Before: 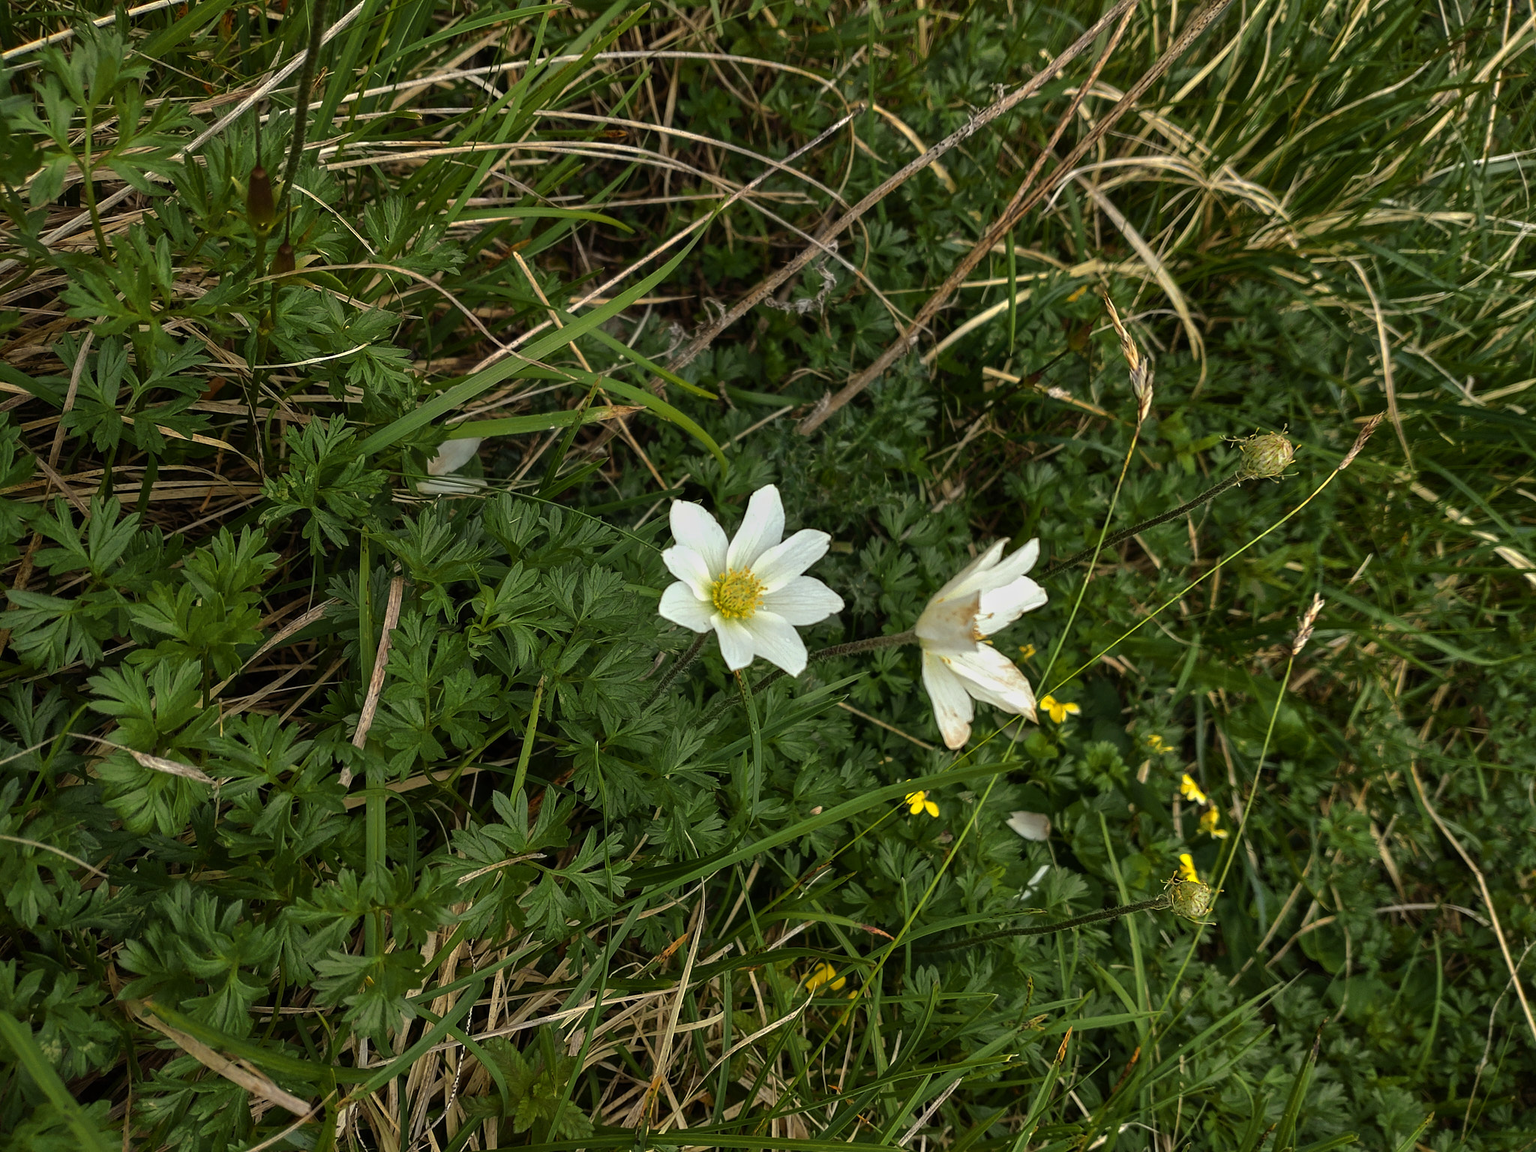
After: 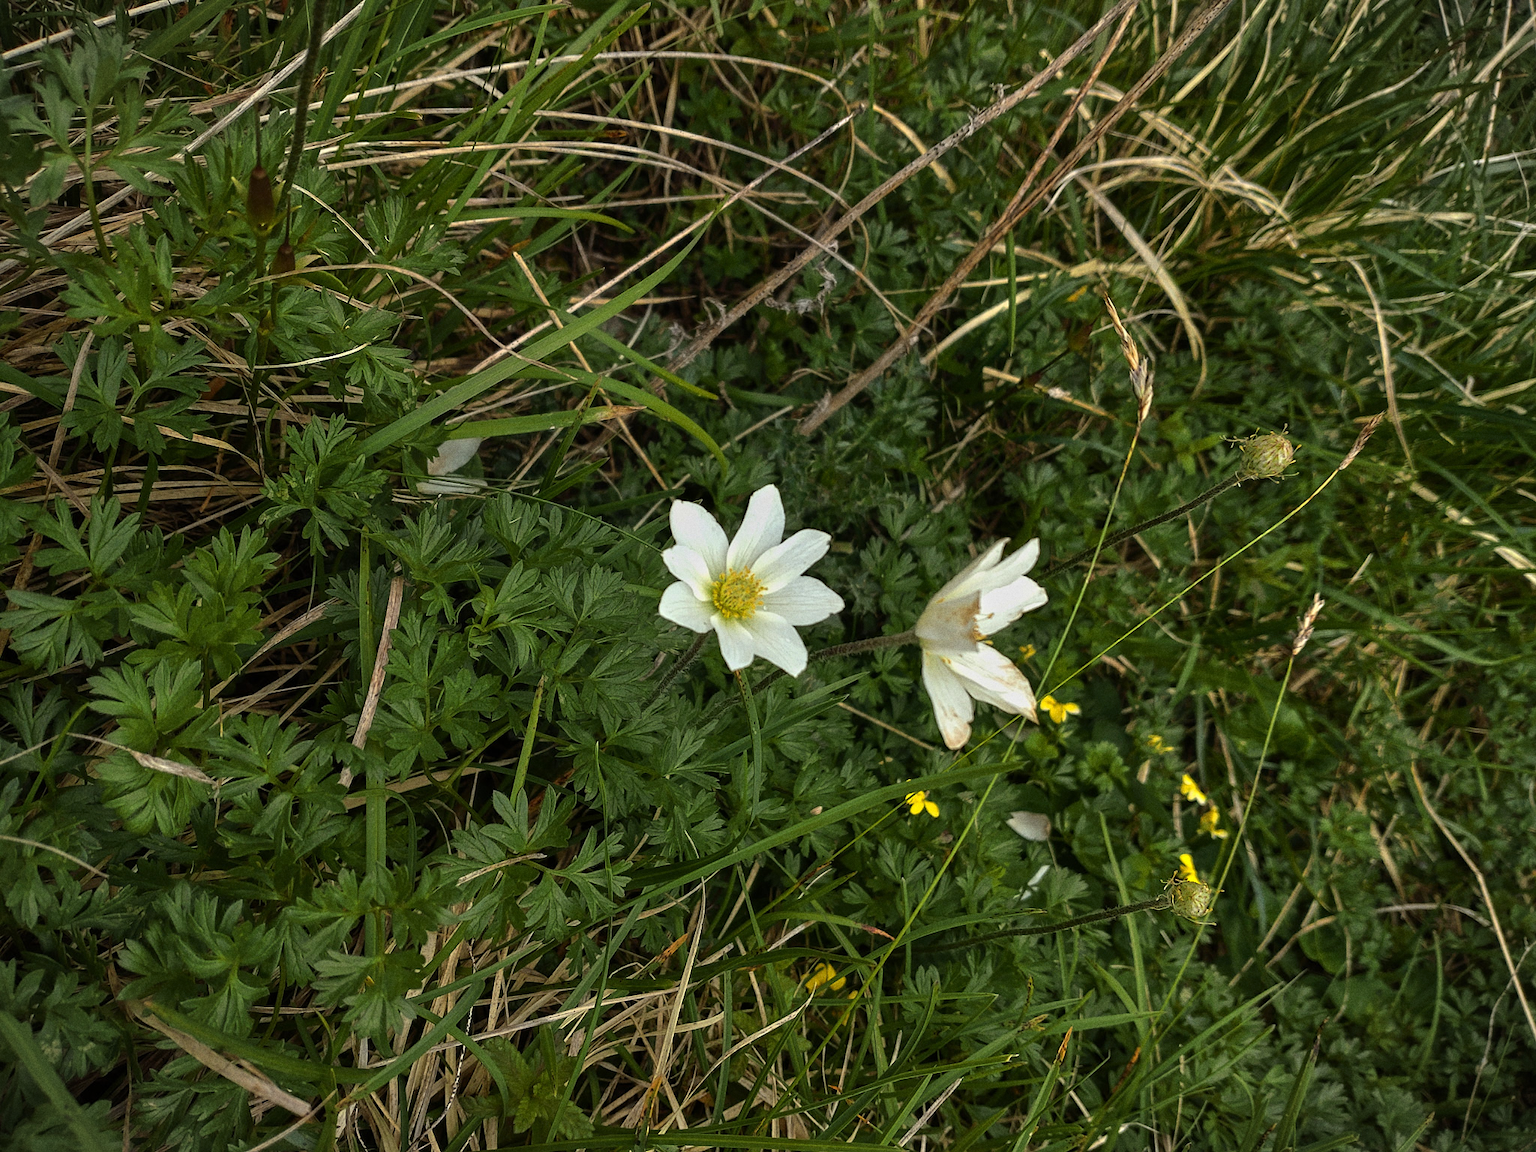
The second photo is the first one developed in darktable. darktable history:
vignetting: fall-off start 100%, fall-off radius 64.94%, automatic ratio true, unbound false
grain: on, module defaults
